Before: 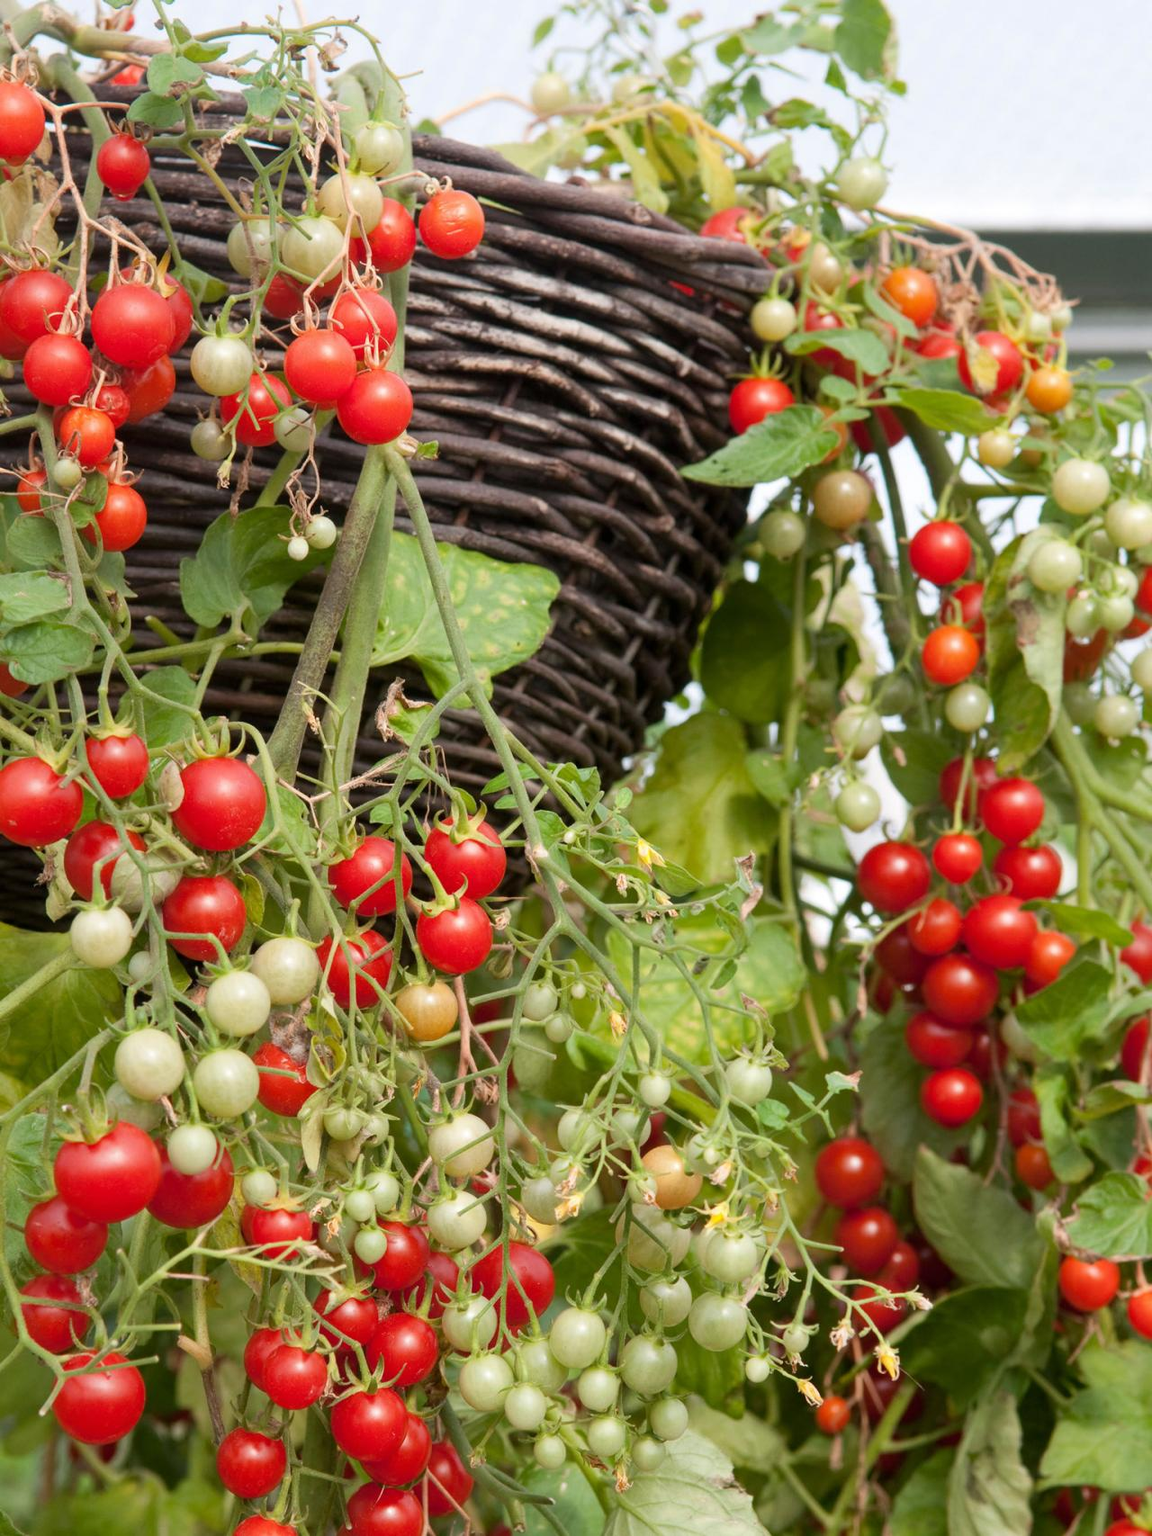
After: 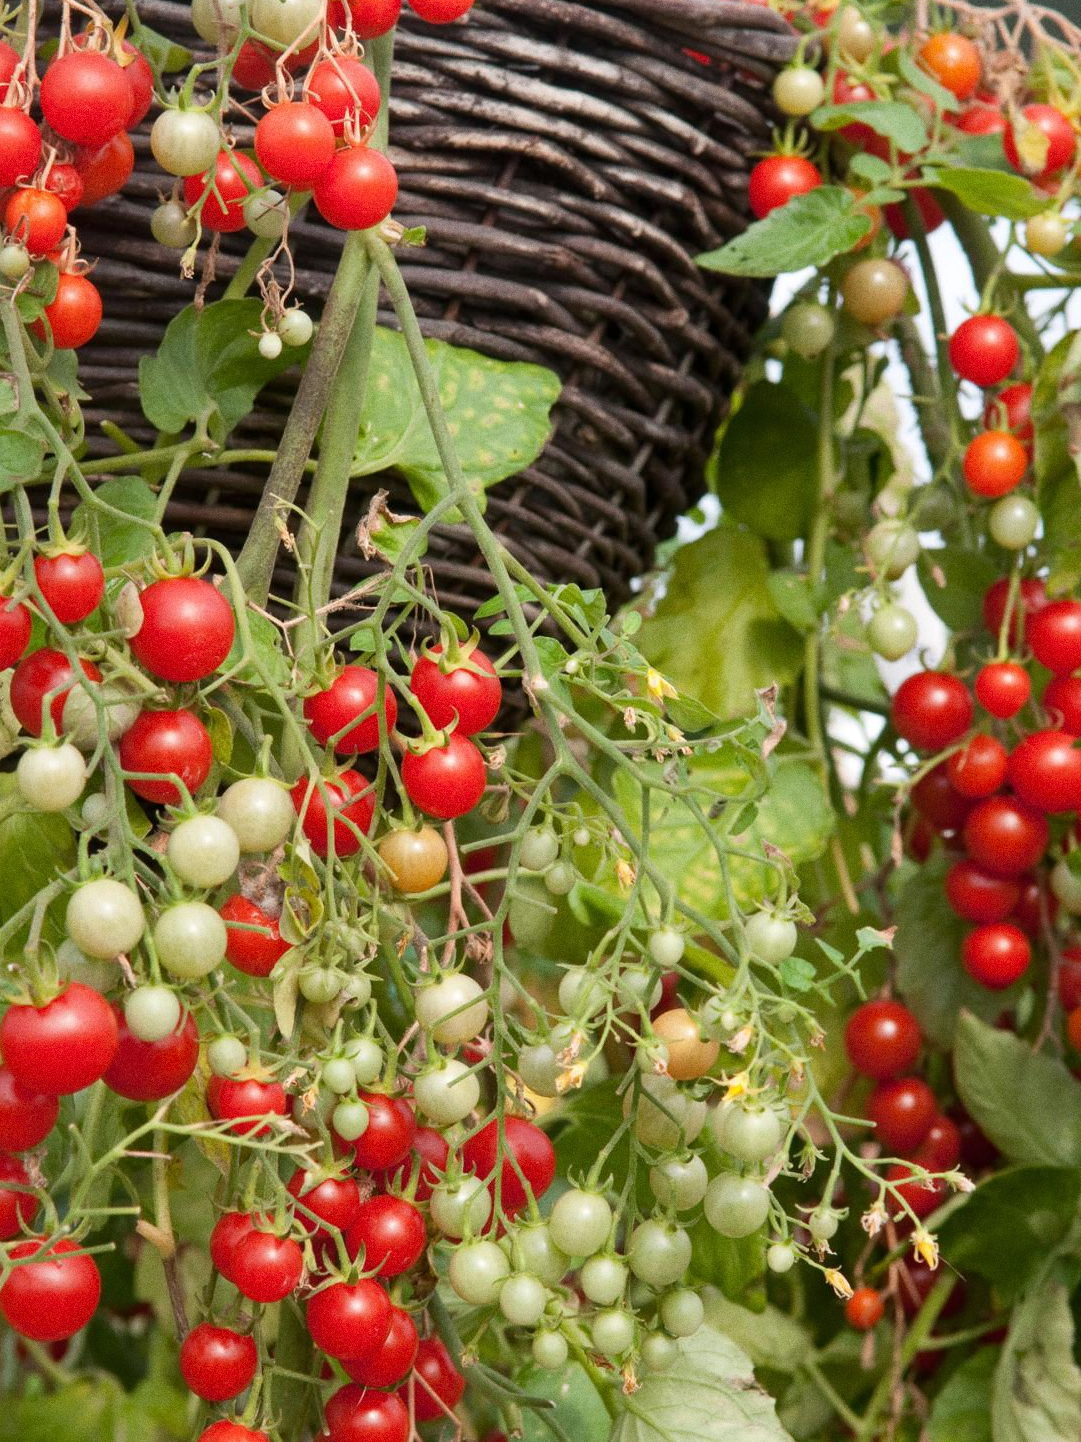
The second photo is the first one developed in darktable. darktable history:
grain: coarseness 3.21 ISO
crop and rotate: left 4.842%, top 15.51%, right 10.668%
